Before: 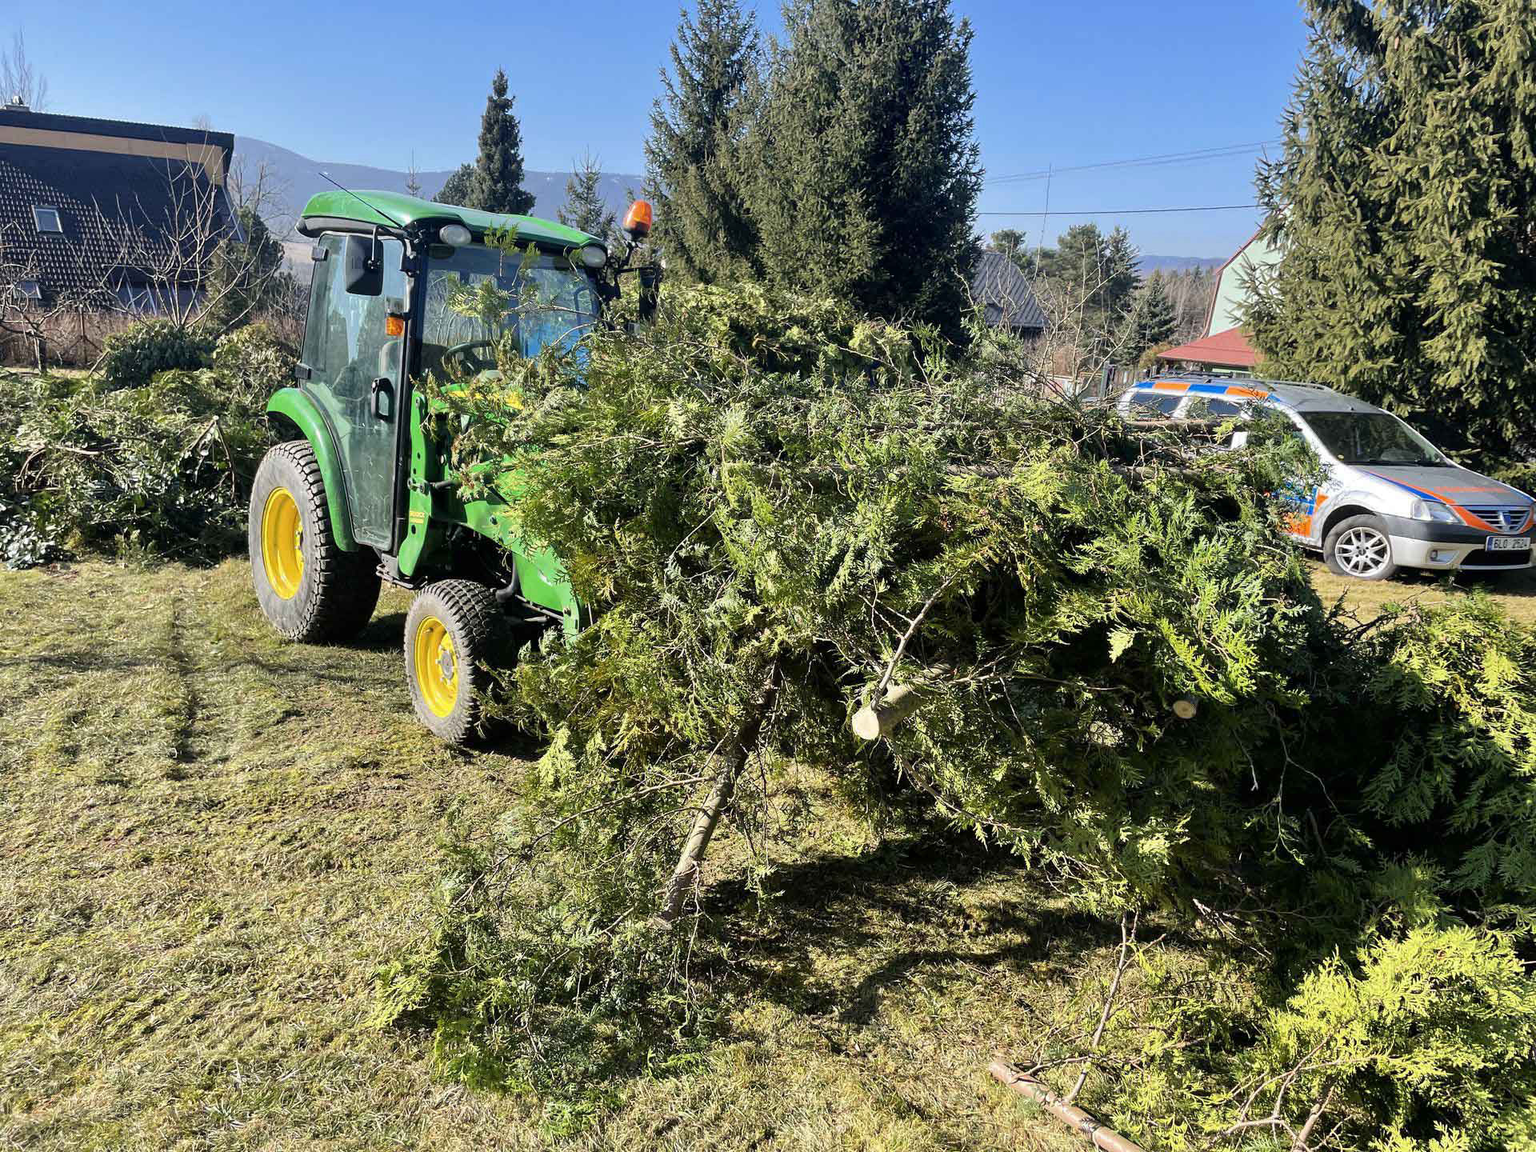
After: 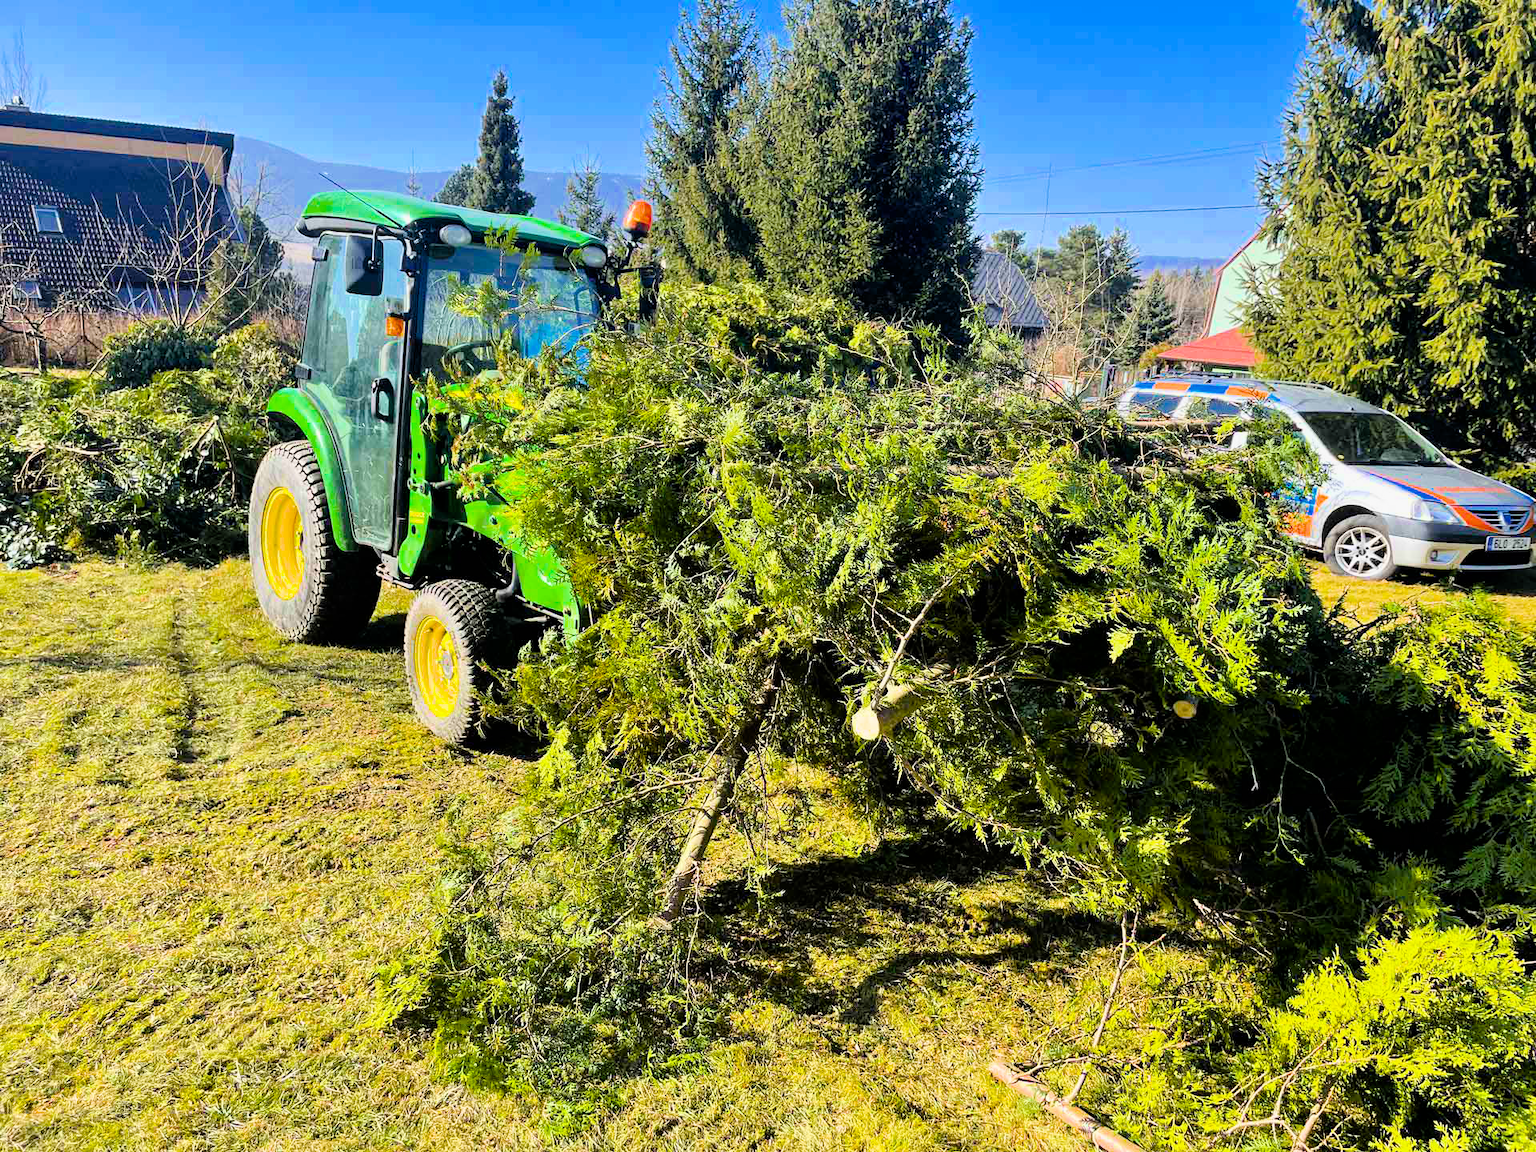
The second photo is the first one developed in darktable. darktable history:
filmic rgb: black relative exposure -7.65 EV, white relative exposure 4.56 EV, hardness 3.61, color science v6 (2022)
color balance rgb: linear chroma grading › global chroma 10%, perceptual saturation grading › global saturation 40%, perceptual brilliance grading › global brilliance 30%, global vibrance 20%
